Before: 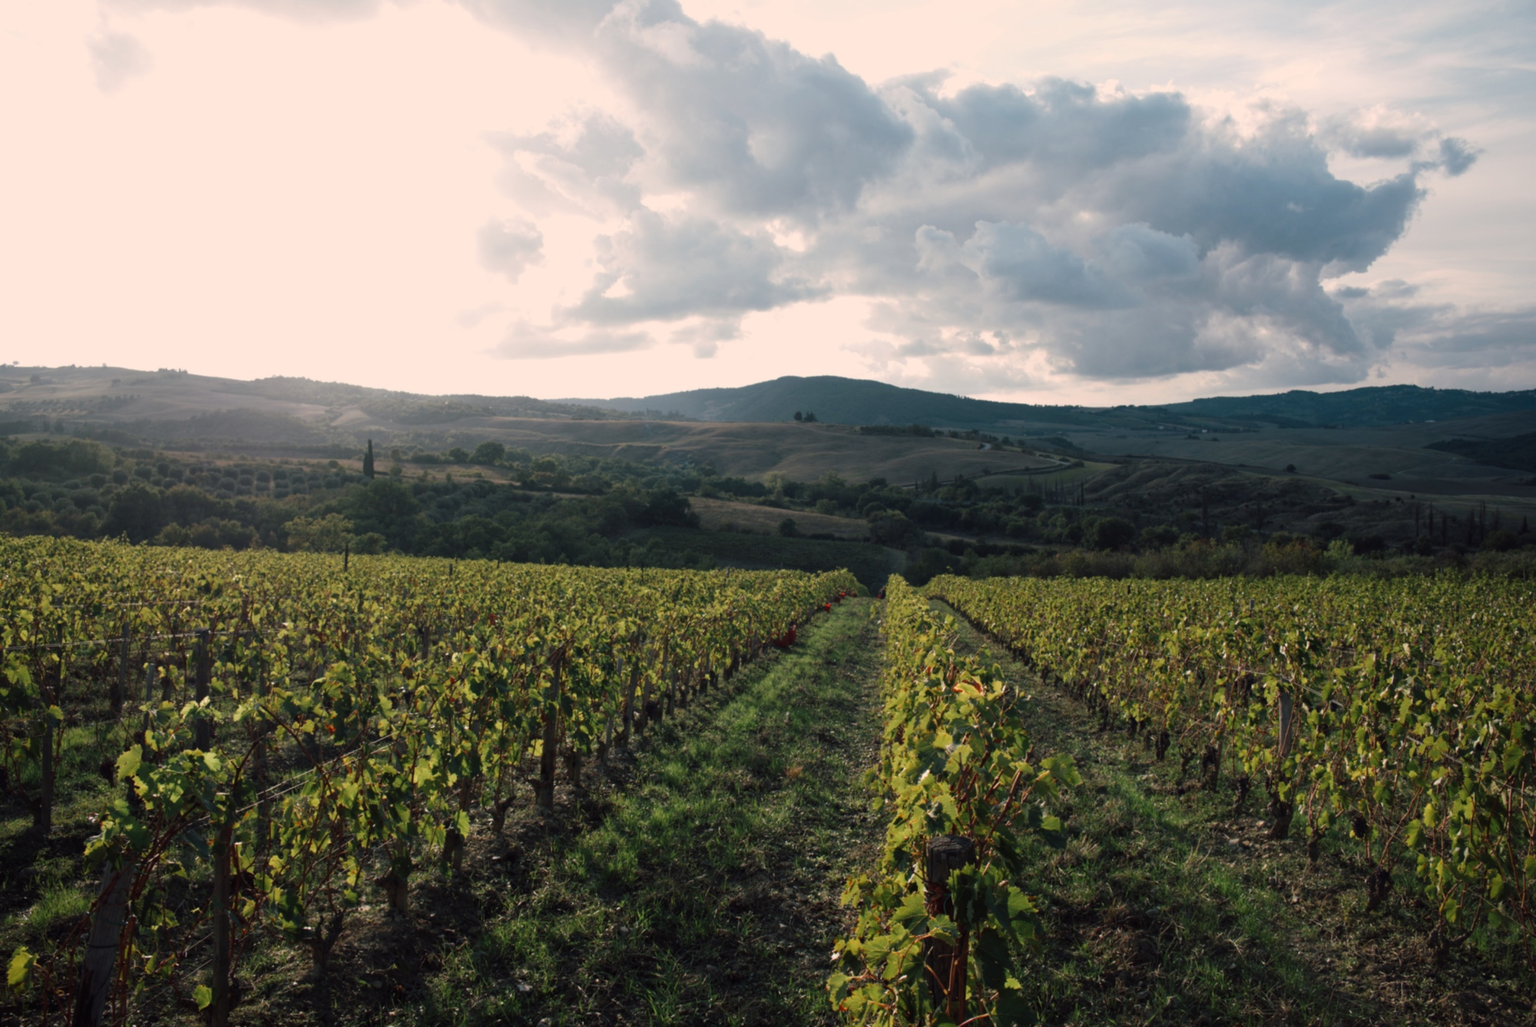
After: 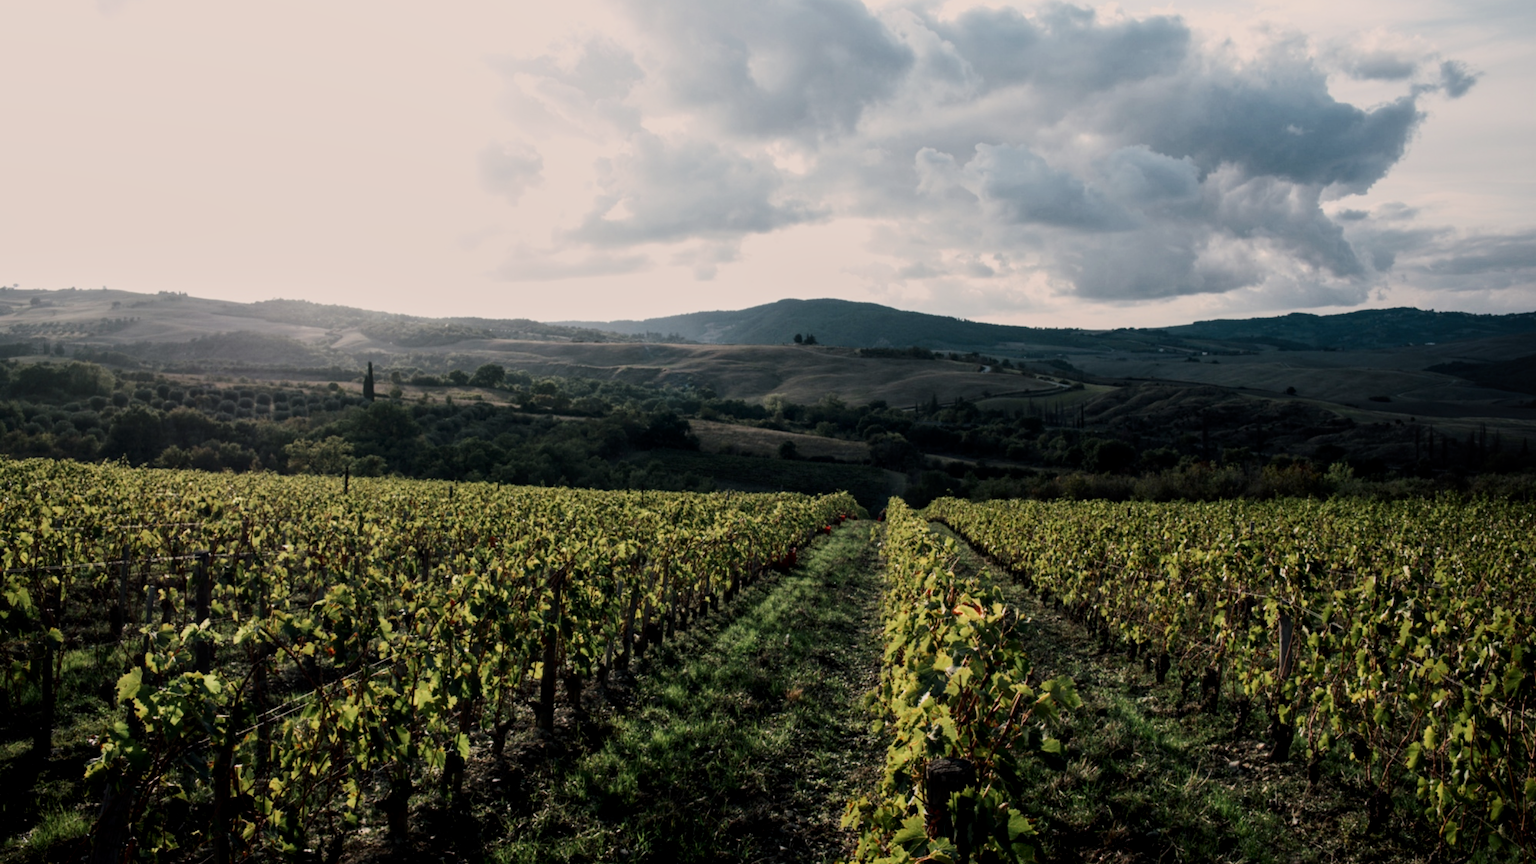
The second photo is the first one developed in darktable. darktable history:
contrast brightness saturation: contrast 0.22
filmic rgb: black relative exposure -6.68 EV, white relative exposure 4.56 EV, hardness 3.25
crop: top 7.625%, bottom 8.027%
local contrast: on, module defaults
